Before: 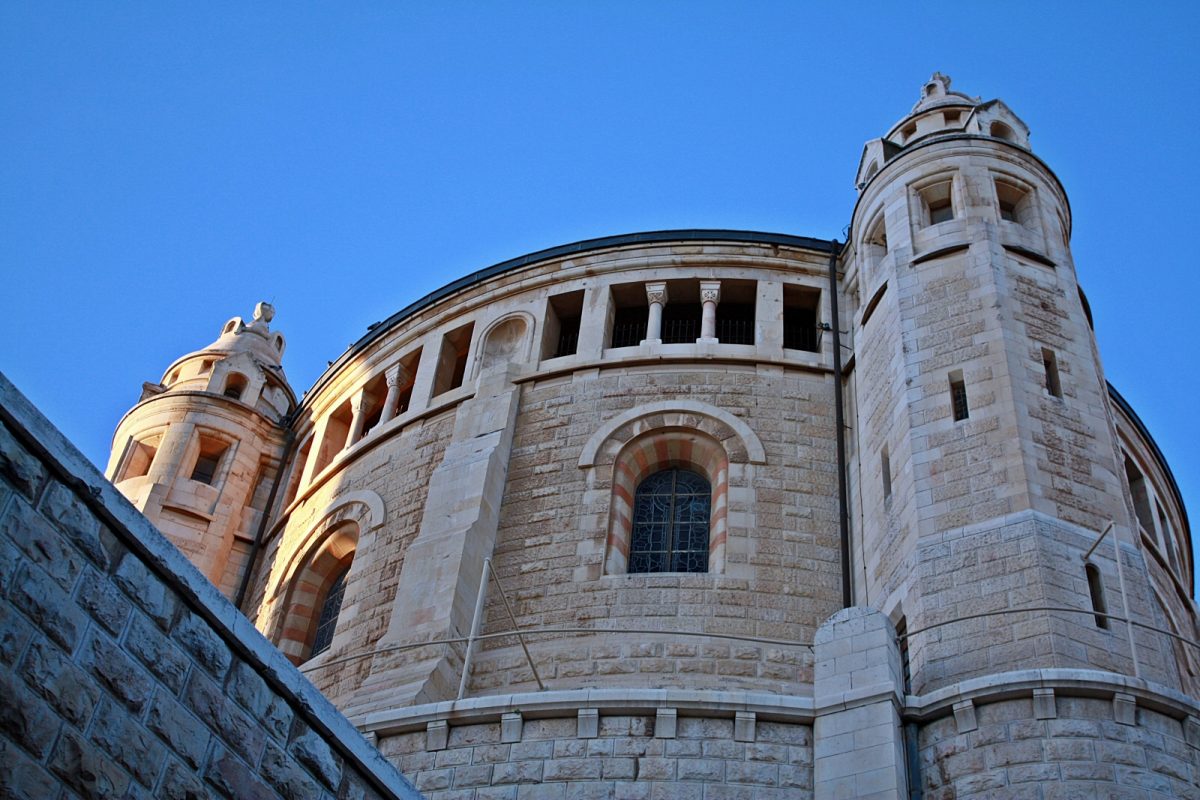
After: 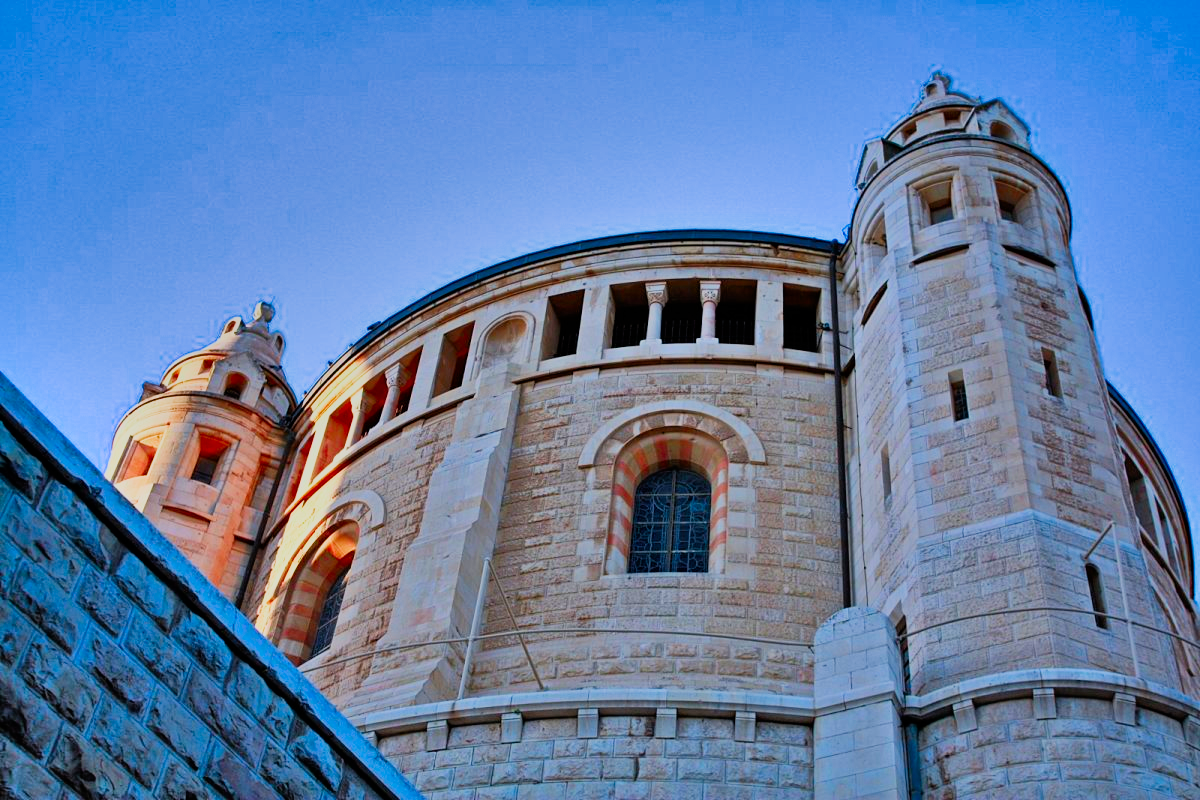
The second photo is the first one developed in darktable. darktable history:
shadows and highlights: shadows 80.73, white point adjustment -9.07, highlights -61.46, soften with gaussian
color contrast: green-magenta contrast 1.69, blue-yellow contrast 1.49
exposure: exposure 1 EV, compensate highlight preservation false
filmic rgb: black relative exposure -7.92 EV, white relative exposure 4.13 EV, threshold 3 EV, hardness 4.02, latitude 51.22%, contrast 1.013, shadows ↔ highlights balance 5.35%, color science v5 (2021), contrast in shadows safe, contrast in highlights safe, enable highlight reconstruction true
